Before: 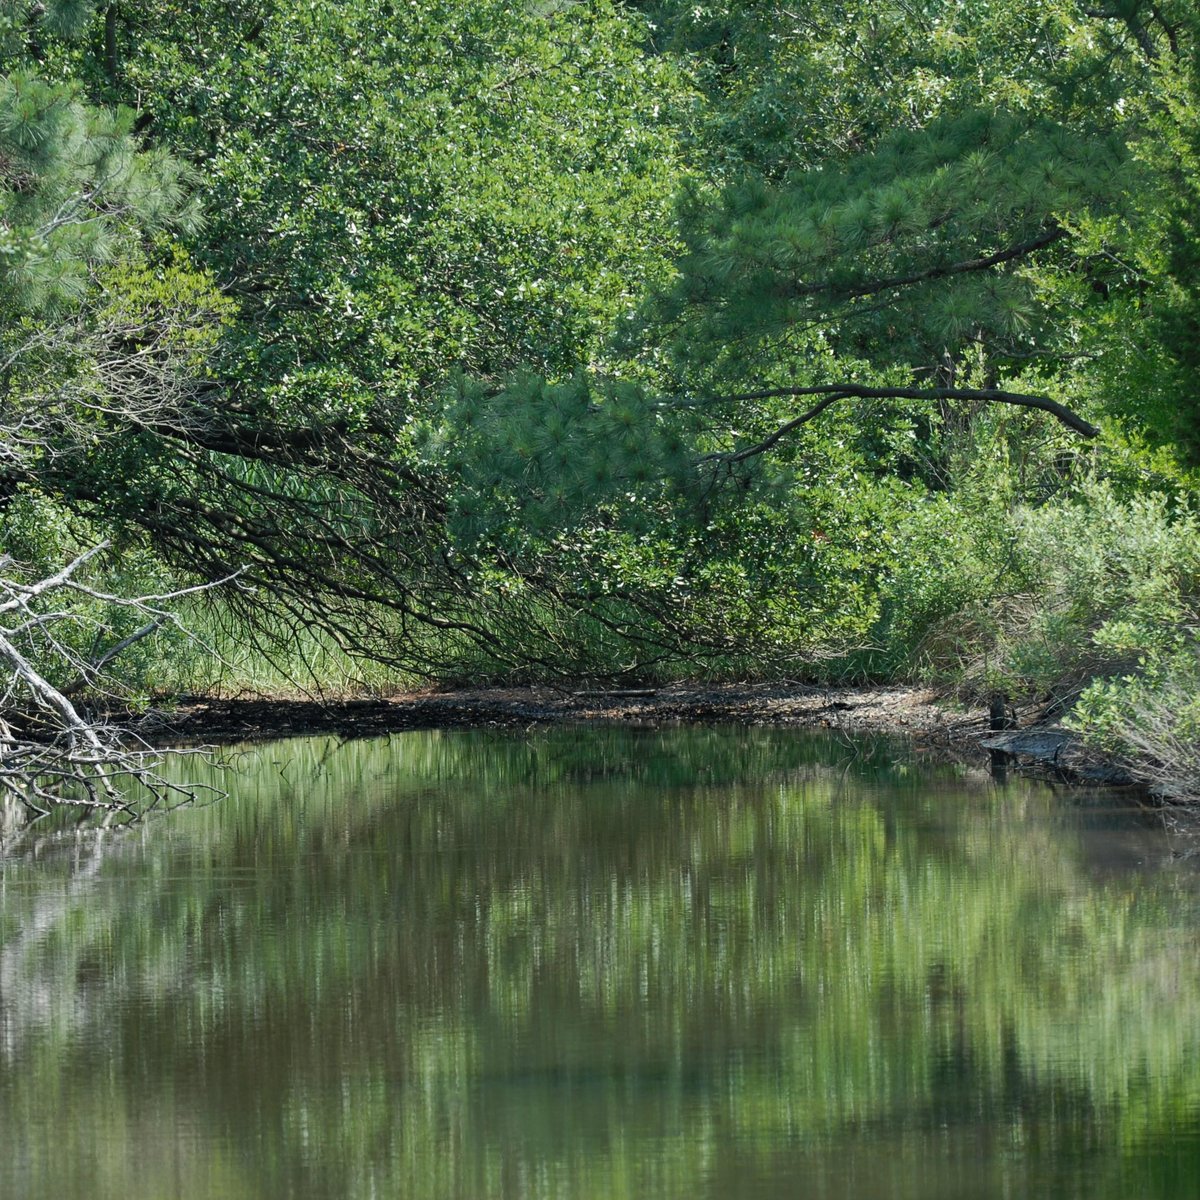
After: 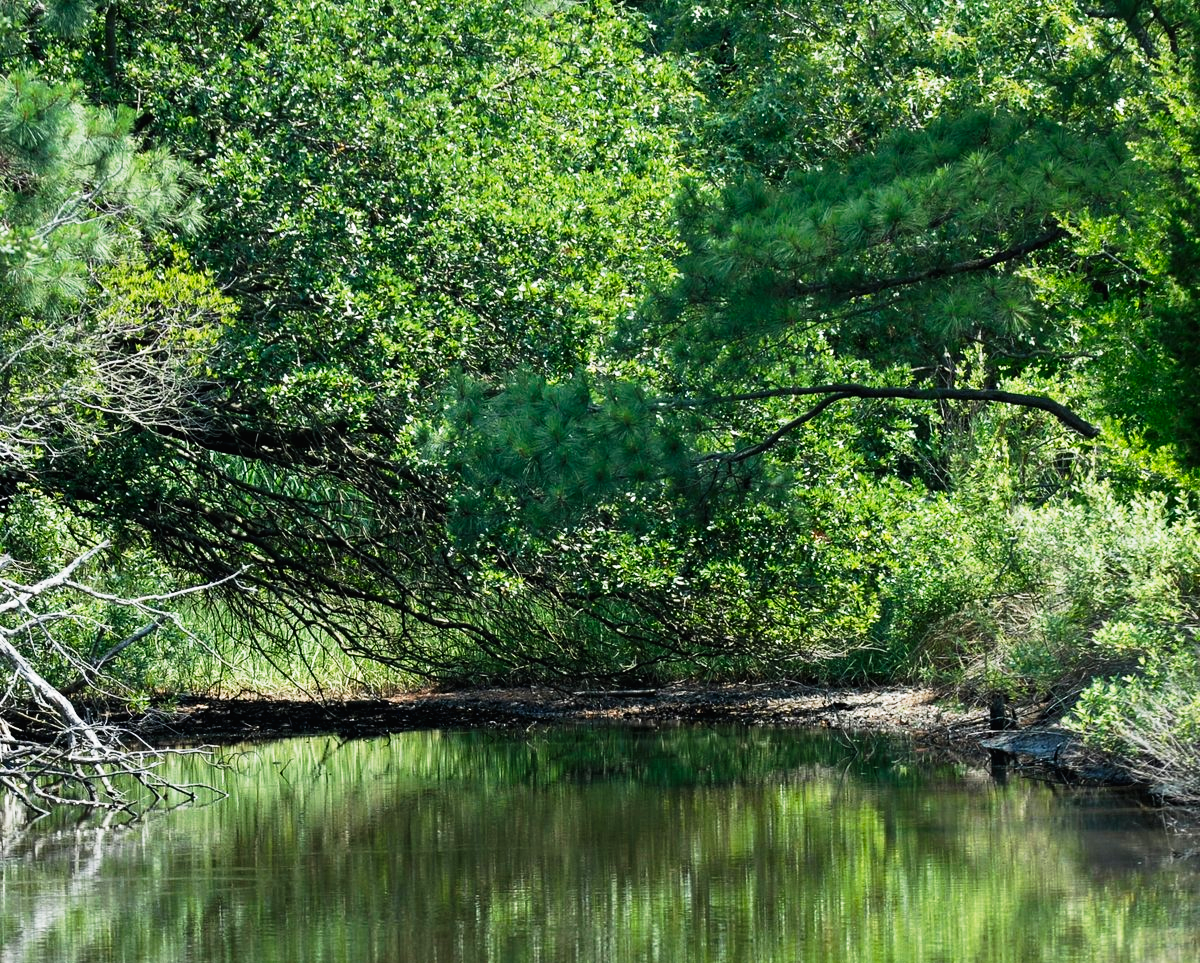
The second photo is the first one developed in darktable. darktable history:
tone curve: curves: ch0 [(0.016, 0.011) (0.084, 0.026) (0.469, 0.508) (0.721, 0.862) (1, 1)], preserve colors none
crop: bottom 19.706%
